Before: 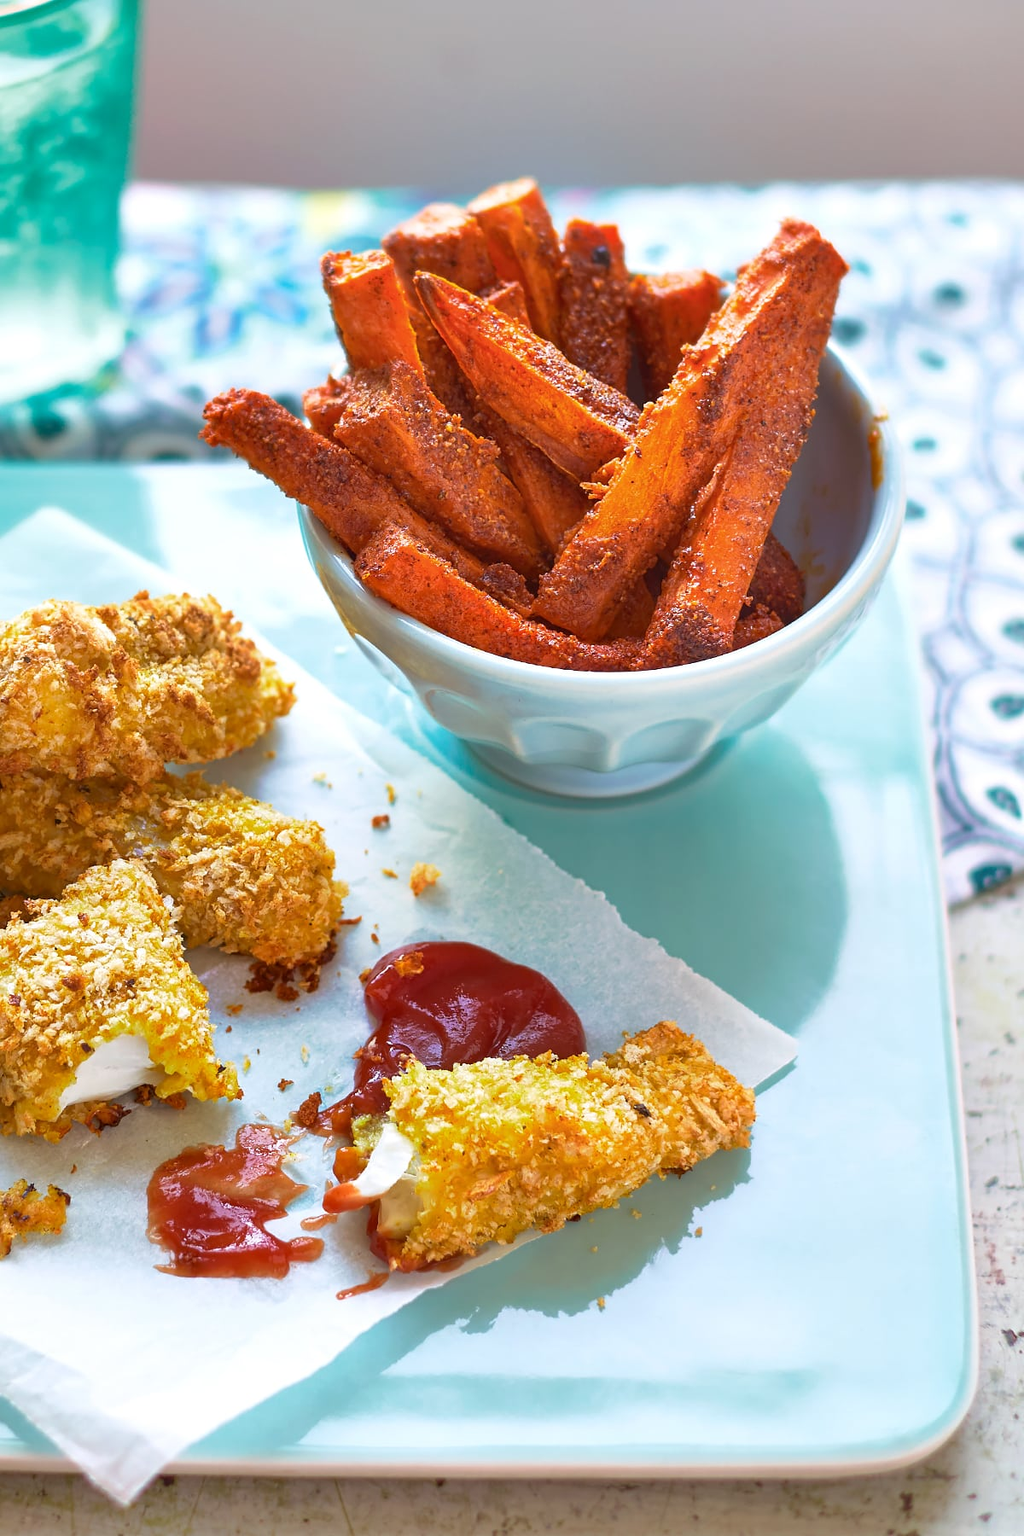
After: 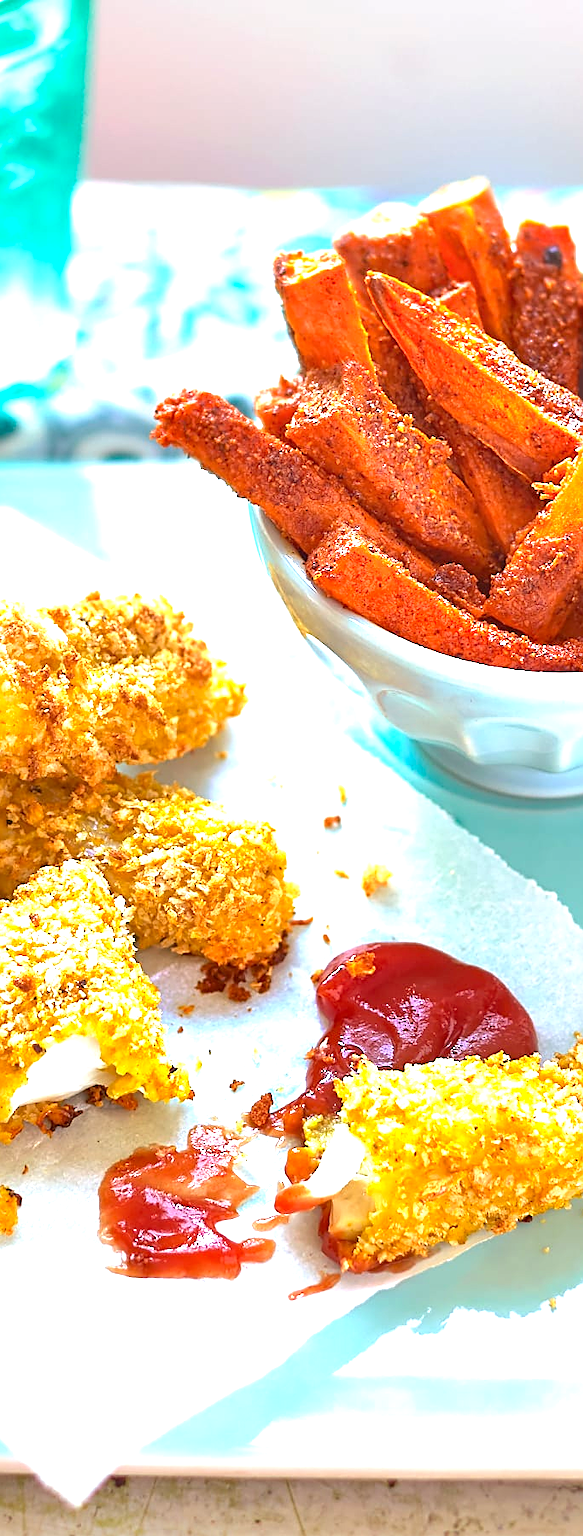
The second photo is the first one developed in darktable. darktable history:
sharpen: on, module defaults
exposure: black level correction 0, exposure 1.1 EV, compensate highlight preservation false
color correction: highlights b* -0.038, saturation 1.07
crop: left 4.764%, right 38.236%
